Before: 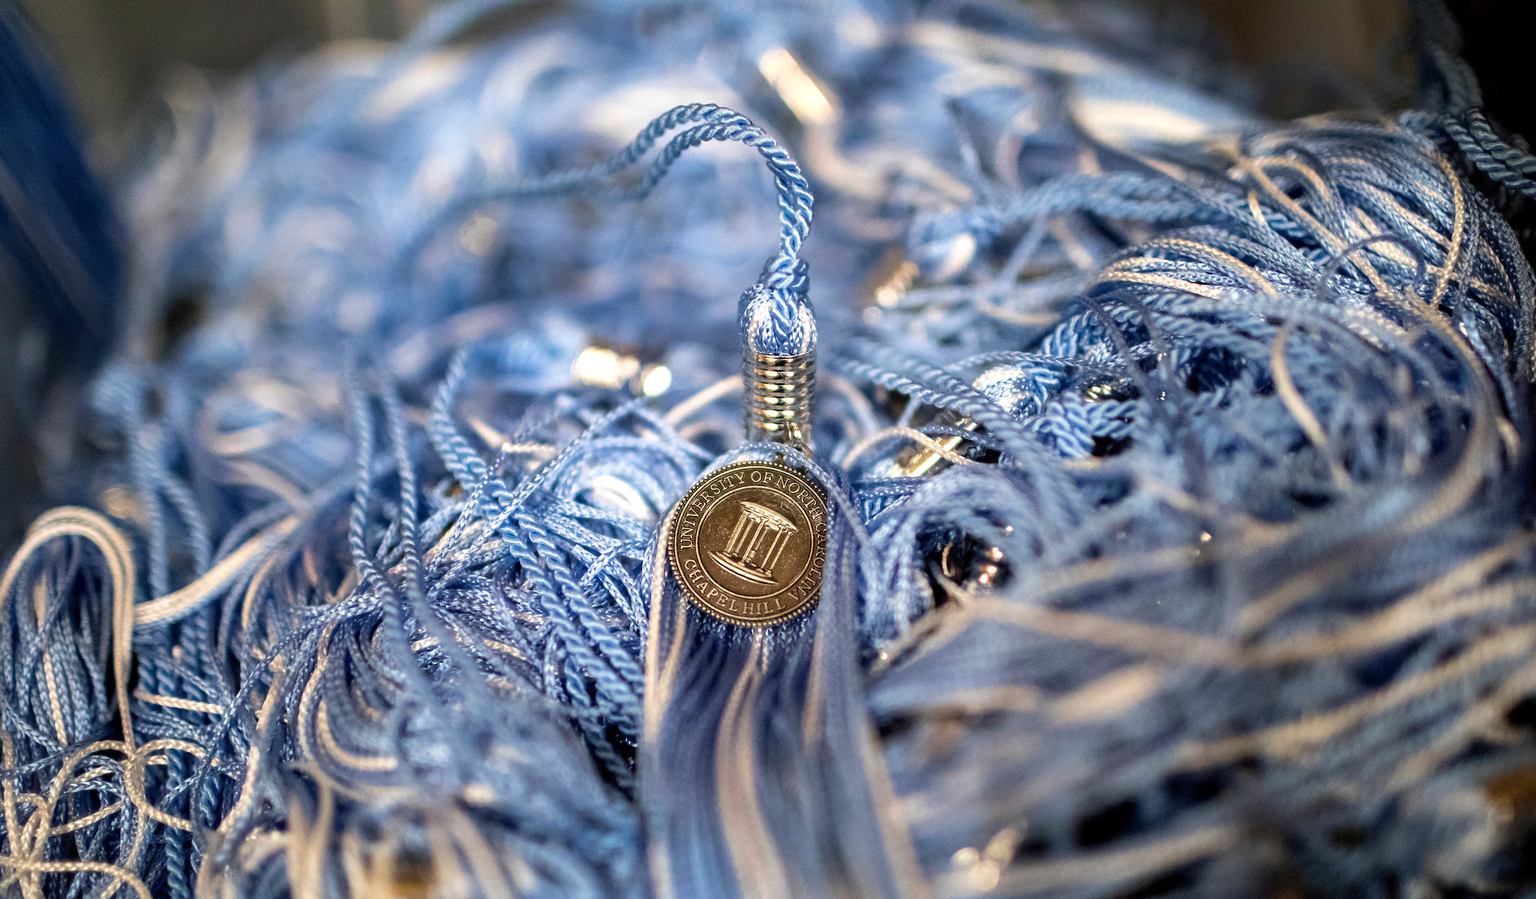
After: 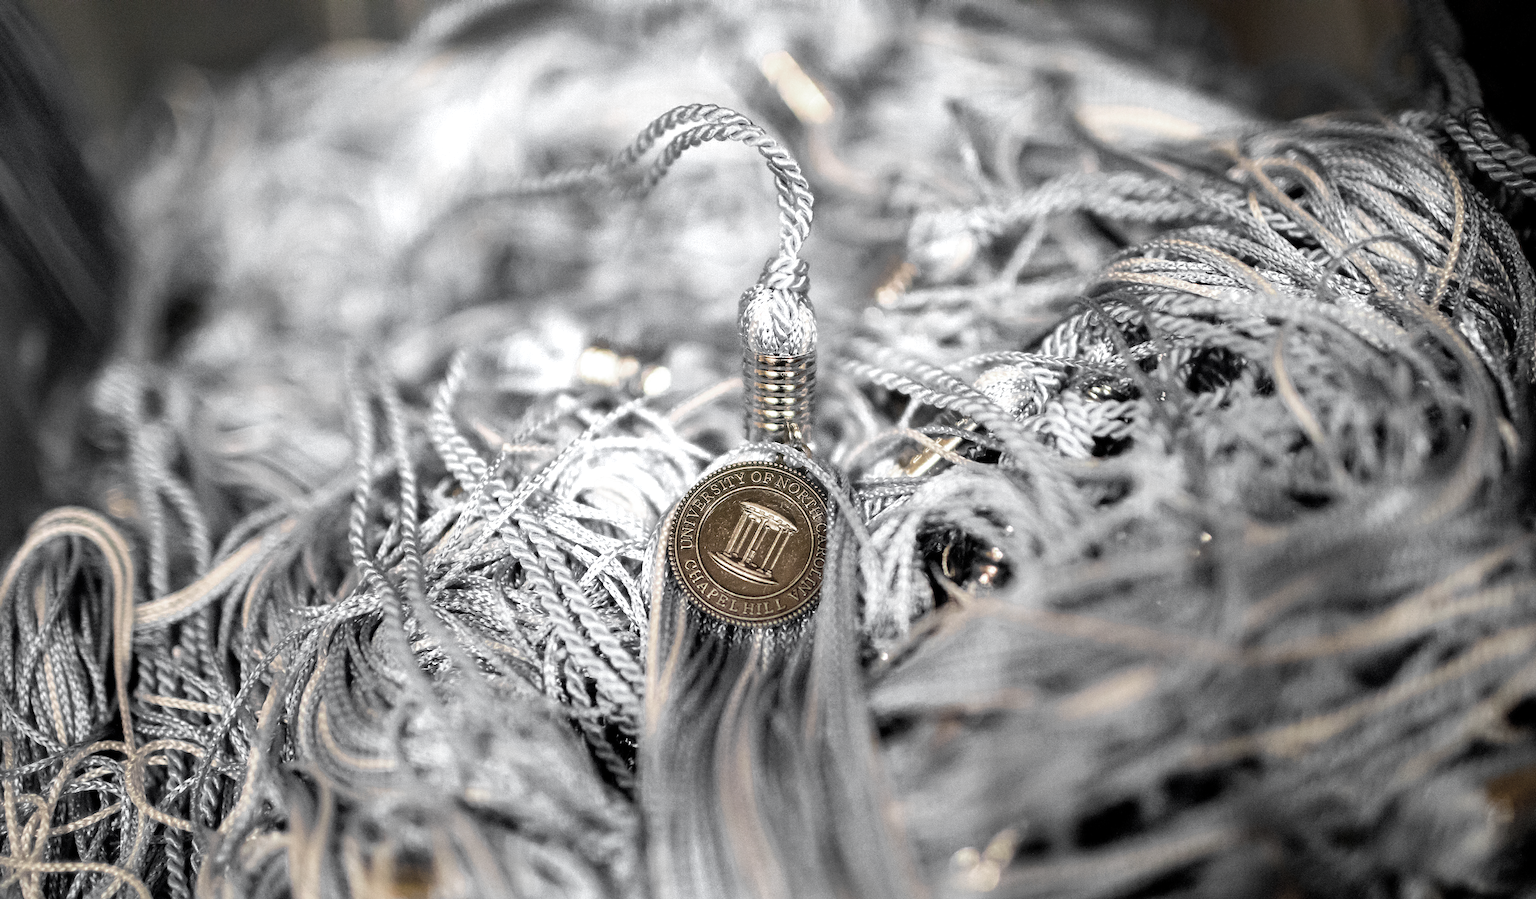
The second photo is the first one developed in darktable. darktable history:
color zones: curves: ch0 [(0, 0.613) (0.01, 0.613) (0.245, 0.448) (0.498, 0.529) (0.642, 0.665) (0.879, 0.777) (0.99, 0.613)]; ch1 [(0, 0.035) (0.121, 0.189) (0.259, 0.197) (0.415, 0.061) (0.589, 0.022) (0.732, 0.022) (0.857, 0.026) (0.991, 0.053)]
color balance rgb: perceptual saturation grading › global saturation 25%, global vibrance 20%
